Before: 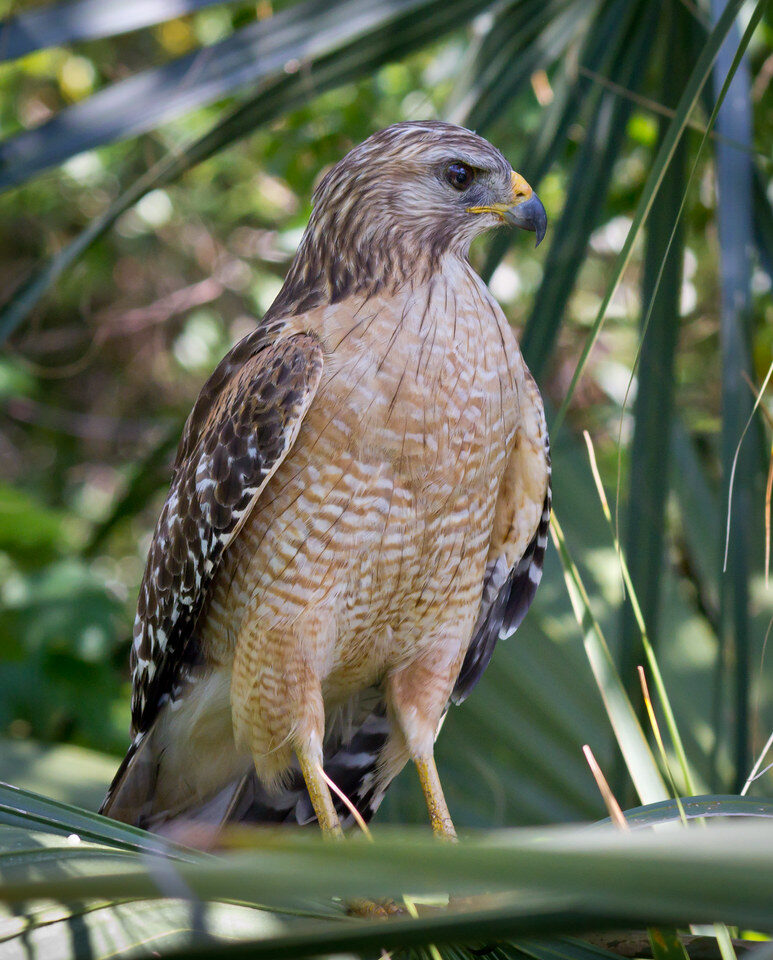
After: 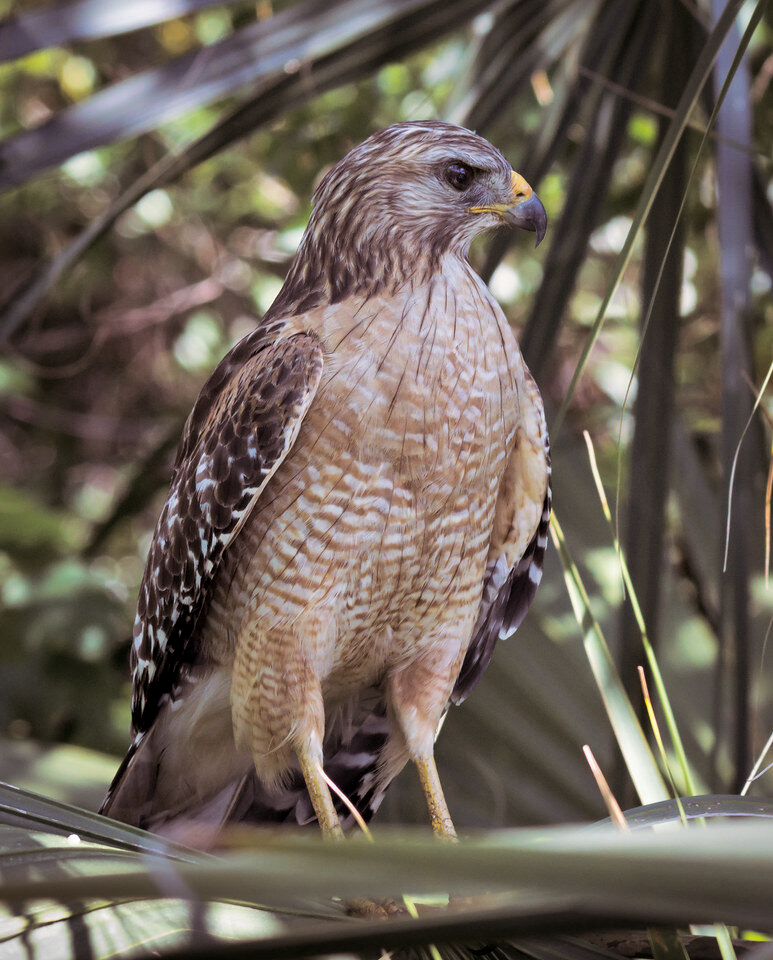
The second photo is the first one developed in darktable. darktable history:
split-toning: shadows › saturation 0.24, highlights › hue 54°, highlights › saturation 0.24
local contrast: mode bilateral grid, contrast 20, coarseness 50, detail 120%, midtone range 0.2
